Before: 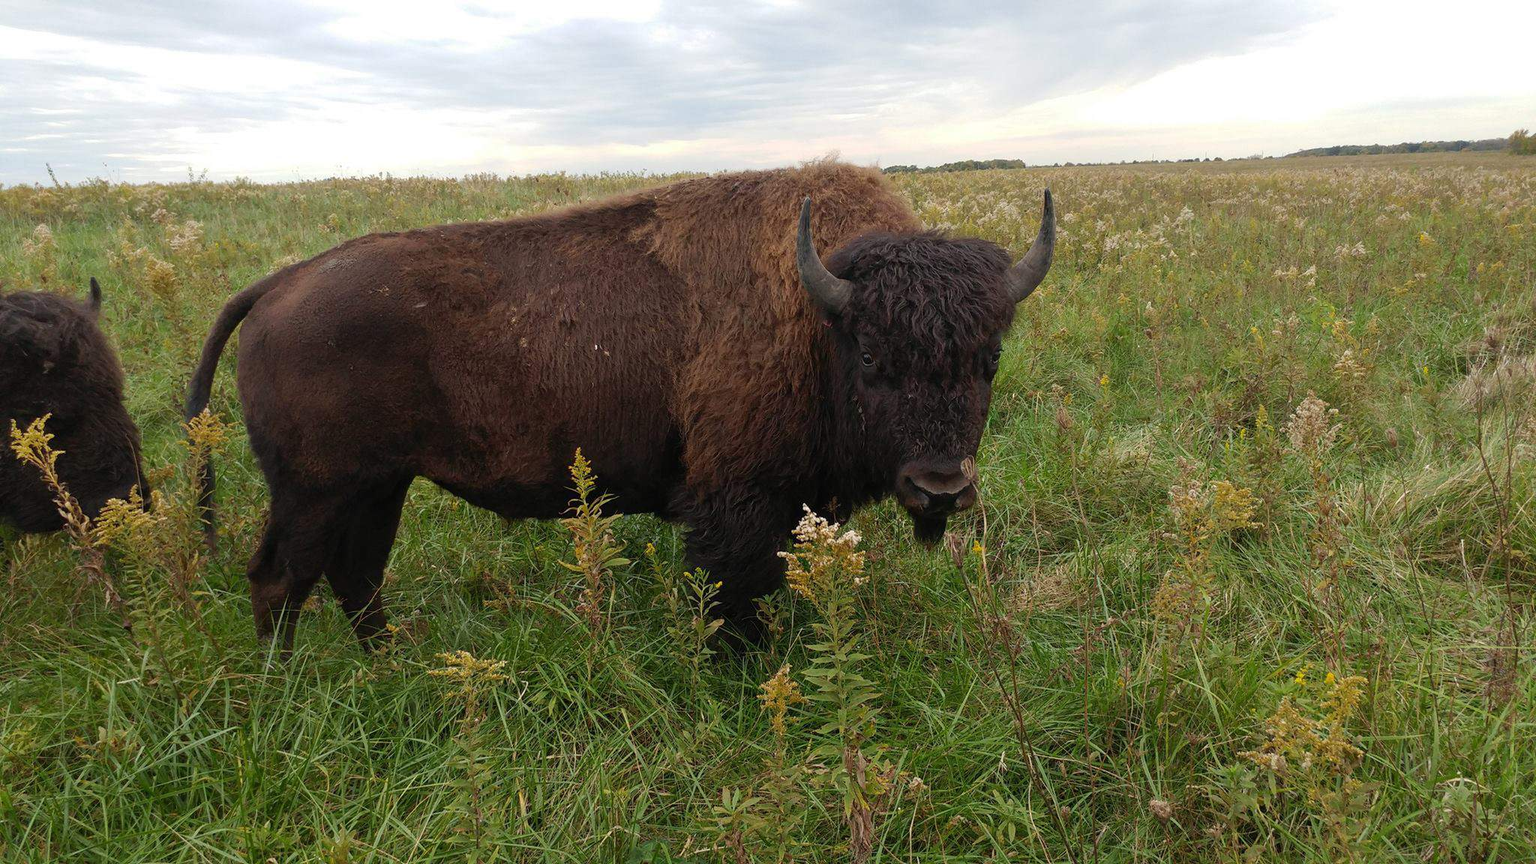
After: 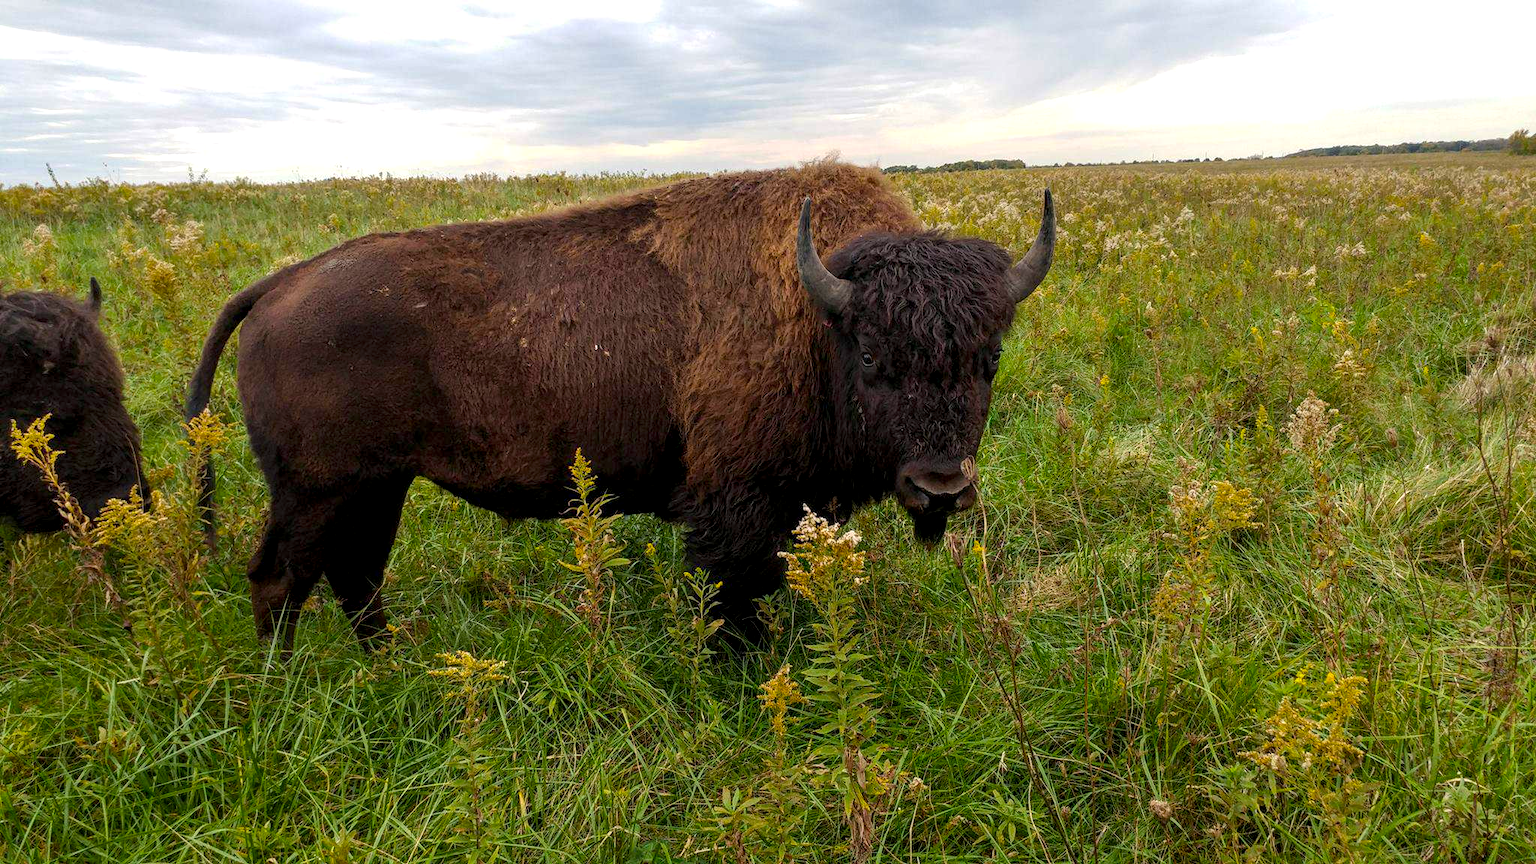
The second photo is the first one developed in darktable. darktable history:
color balance rgb: highlights gain › chroma 0.17%, highlights gain › hue 329.75°, perceptual saturation grading › global saturation 31.115%, global vibrance 20%
local contrast: highlights 58%, detail 146%
